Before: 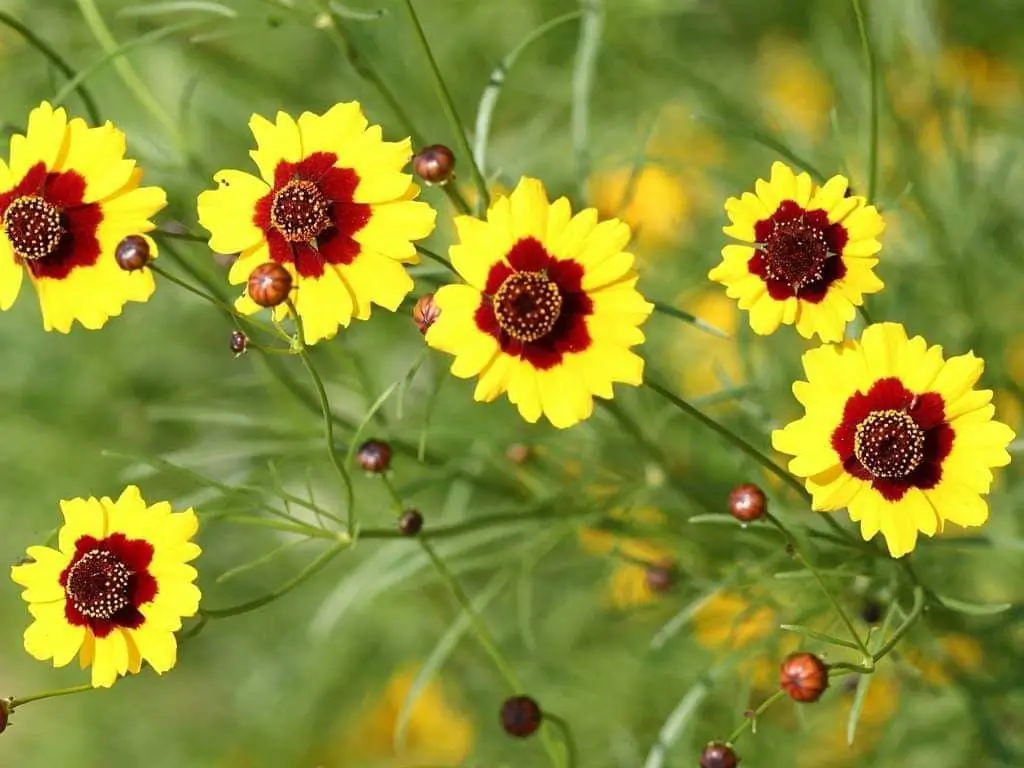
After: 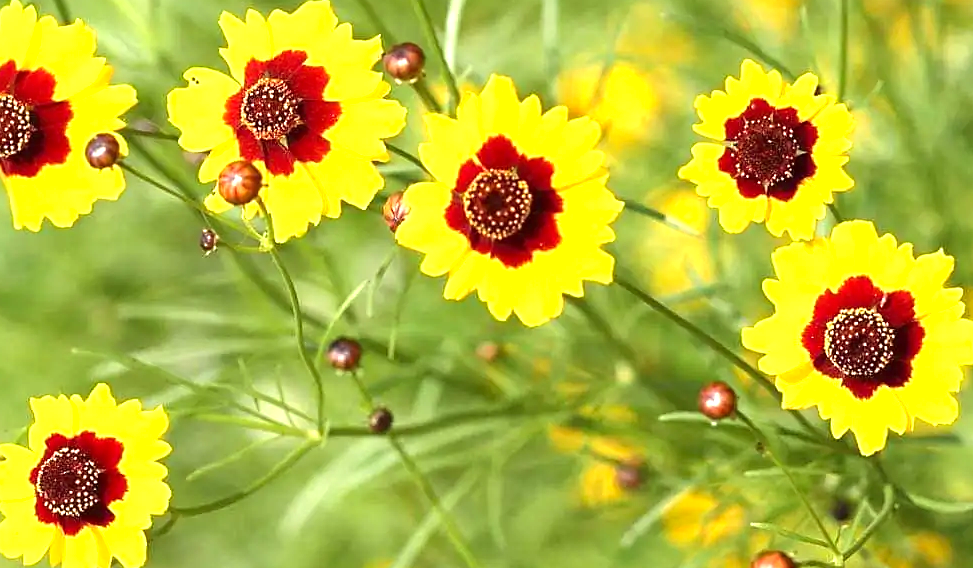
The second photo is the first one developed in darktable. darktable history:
sharpen: radius 1.559, amount 0.373, threshold 1.271
exposure: black level correction 0, exposure 0.9 EV, compensate highlight preservation false
crop and rotate: left 2.991%, top 13.302%, right 1.981%, bottom 12.636%
color correction: highlights a* -0.95, highlights b* 4.5, shadows a* 3.55
